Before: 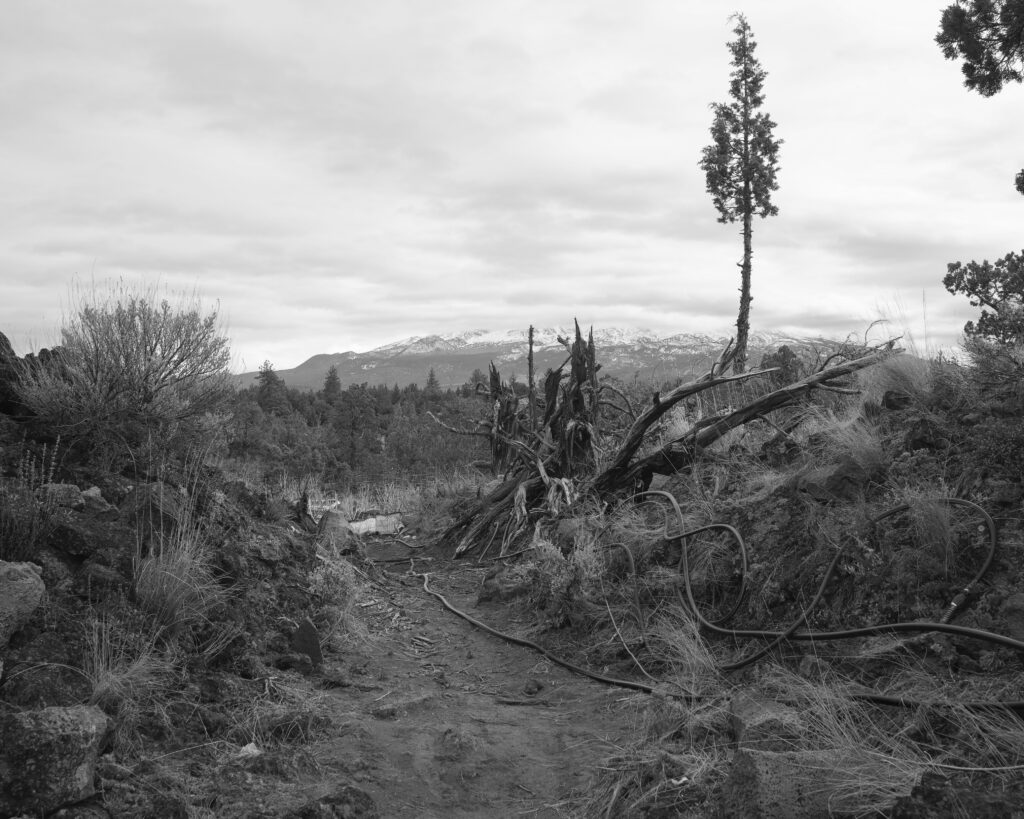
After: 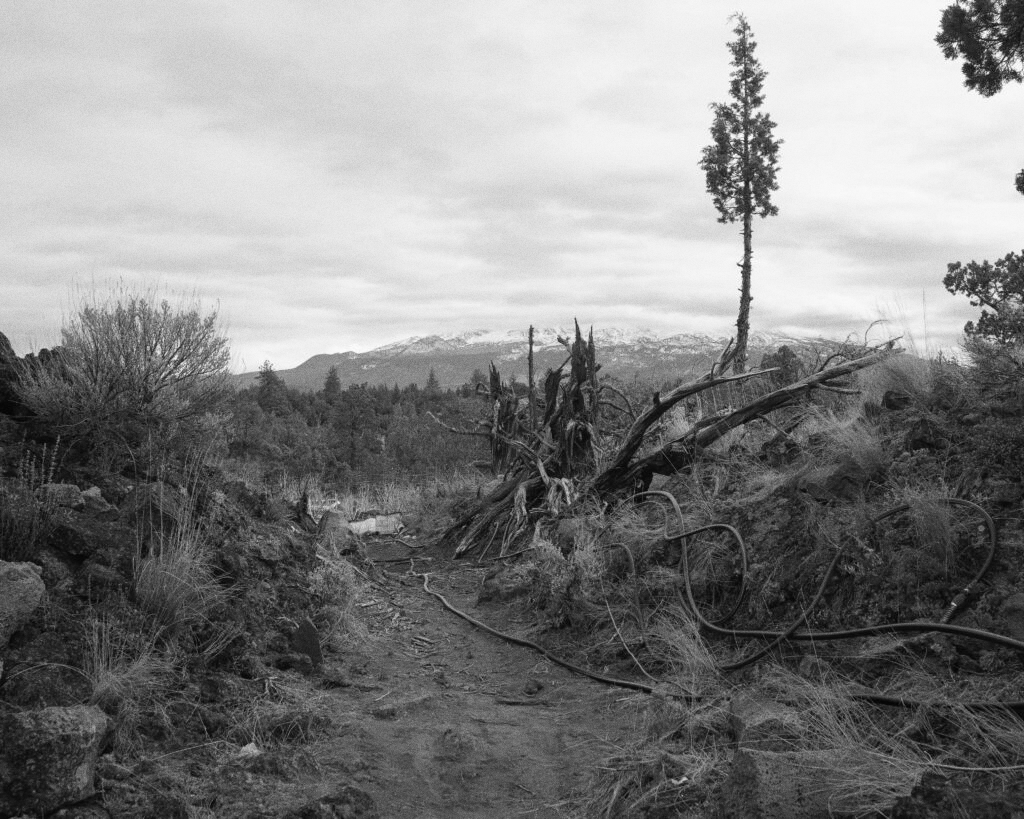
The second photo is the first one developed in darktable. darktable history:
contrast brightness saturation: contrast -0.02, brightness -0.01, saturation 0.03
grain: on, module defaults
